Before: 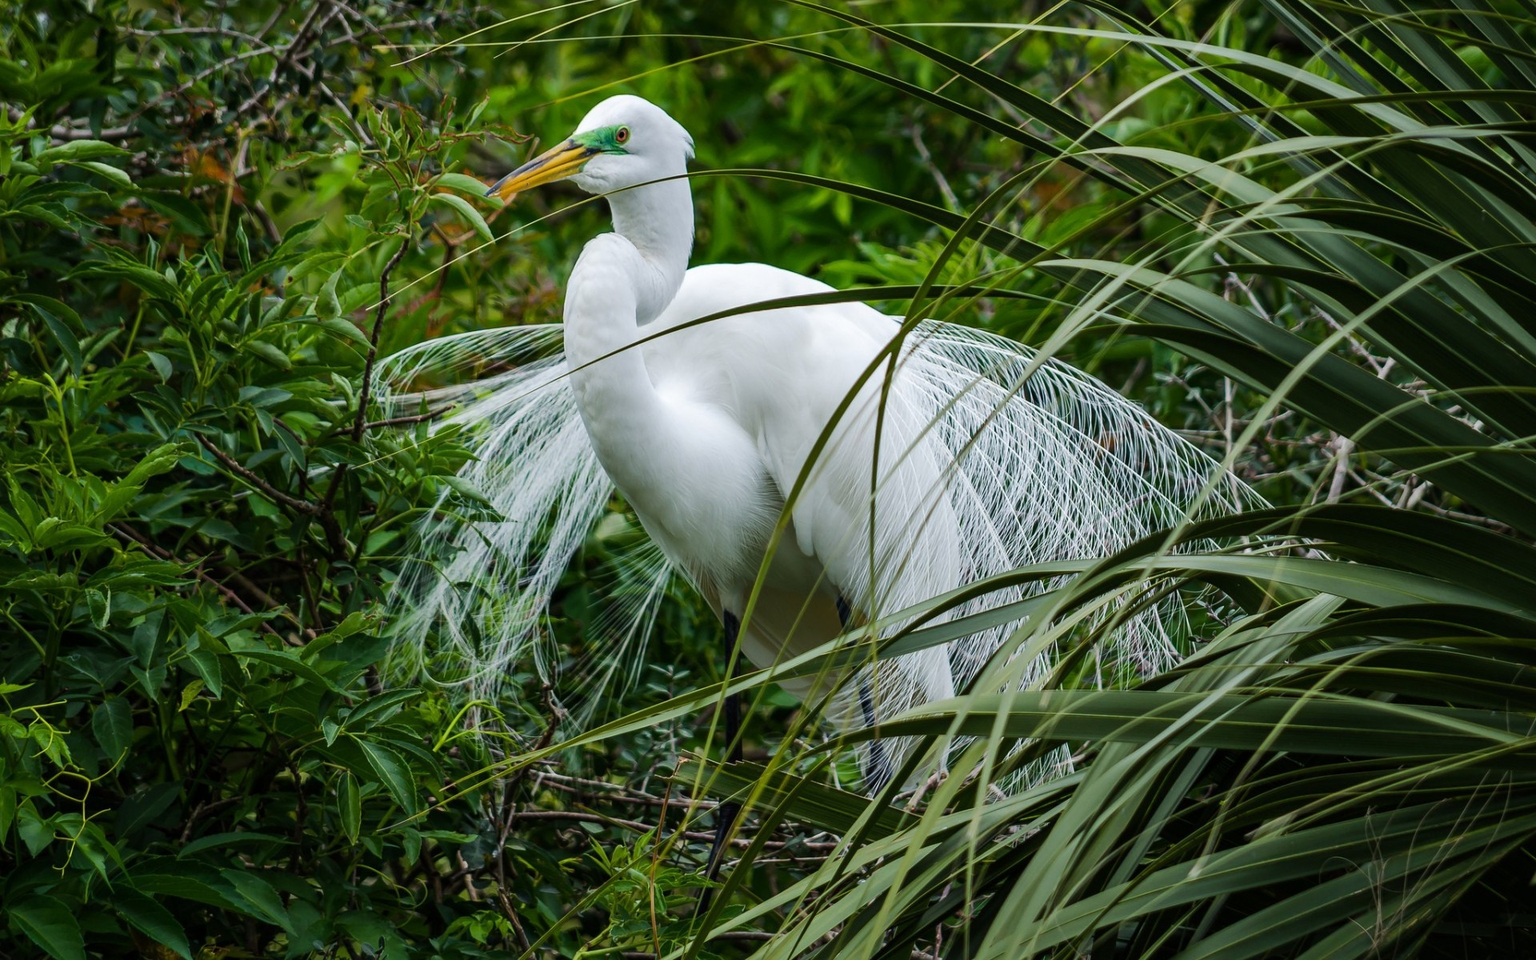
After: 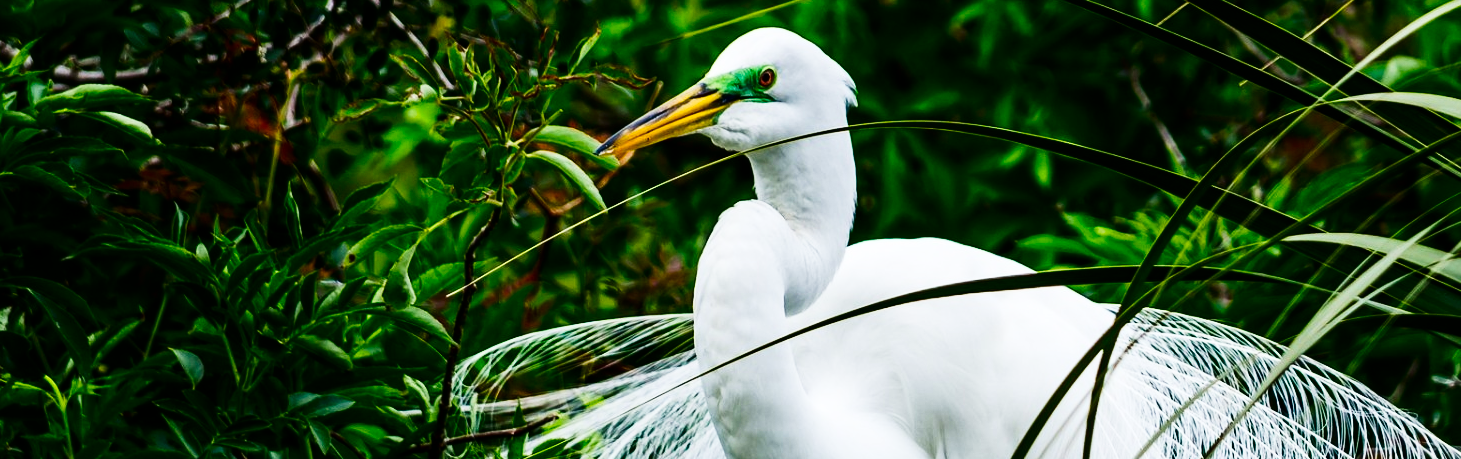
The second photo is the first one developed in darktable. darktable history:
crop: left 0.579%, top 7.64%, right 23.317%, bottom 54.061%
tone curve: curves: ch0 [(0, 0) (0.051, 0.021) (0.11, 0.069) (0.249, 0.235) (0.452, 0.526) (0.596, 0.713) (0.703, 0.83) (0.851, 0.938) (1, 1)]; ch1 [(0, 0) (0.1, 0.038) (0.318, 0.221) (0.413, 0.325) (0.443, 0.412) (0.483, 0.474) (0.503, 0.501) (0.516, 0.517) (0.548, 0.568) (0.569, 0.599) (0.594, 0.634) (0.666, 0.701) (1, 1)]; ch2 [(0, 0) (0.453, 0.435) (0.479, 0.476) (0.504, 0.5) (0.529, 0.537) (0.556, 0.583) (0.584, 0.618) (0.824, 0.815) (1, 1)], preserve colors none
contrast brightness saturation: contrast 0.217, brightness -0.186, saturation 0.241
